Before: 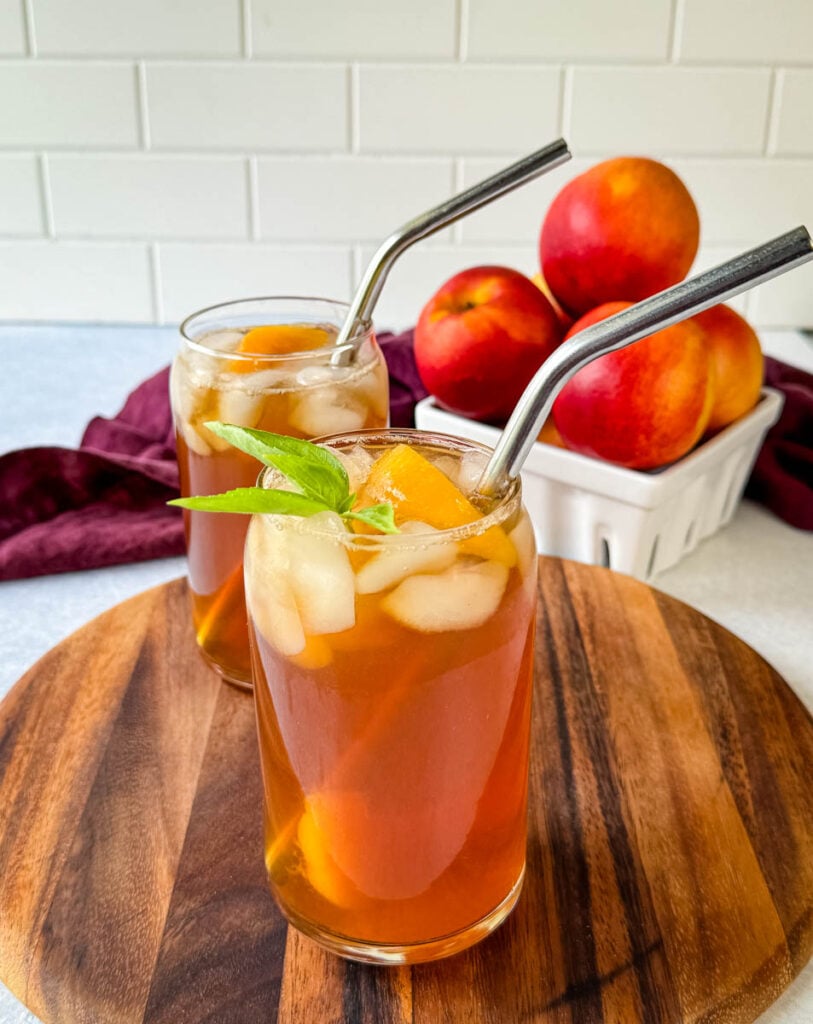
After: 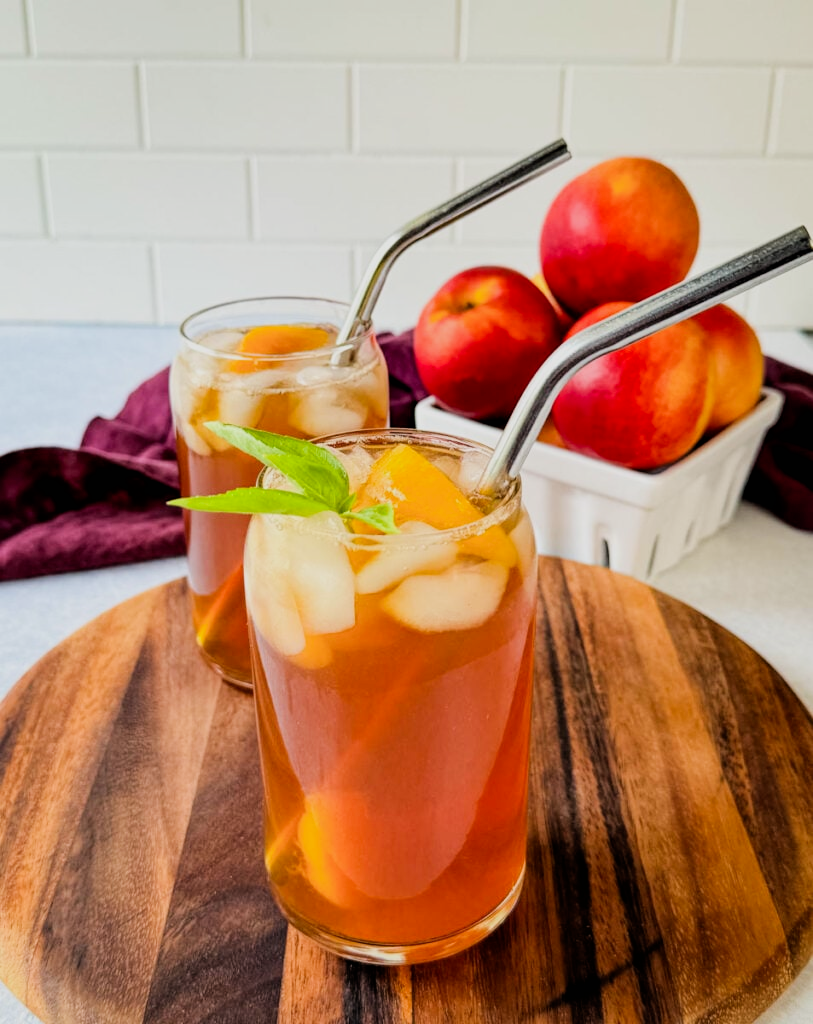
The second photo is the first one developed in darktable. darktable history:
filmic rgb: black relative exposure -5 EV, hardness 2.88, contrast 1.1, highlights saturation mix -20%
contrast brightness saturation: contrast 0.1, brightness 0.03, saturation 0.09
